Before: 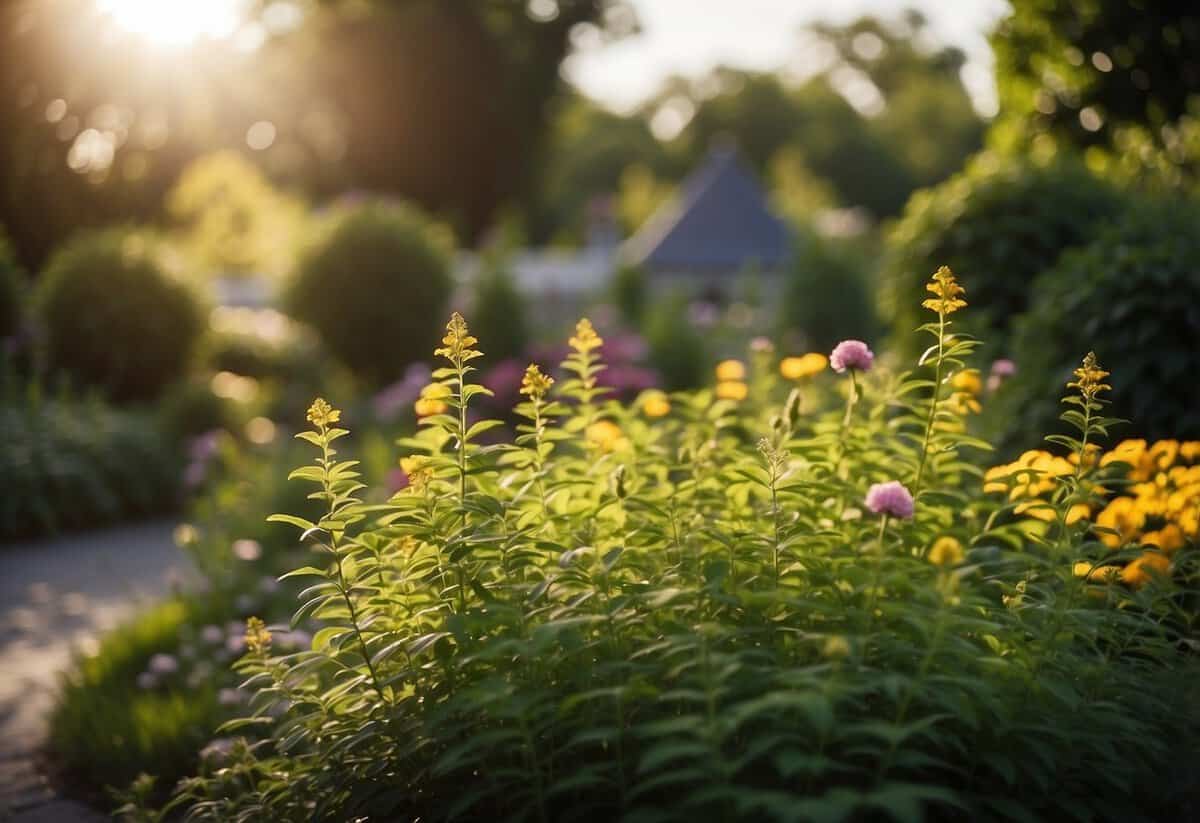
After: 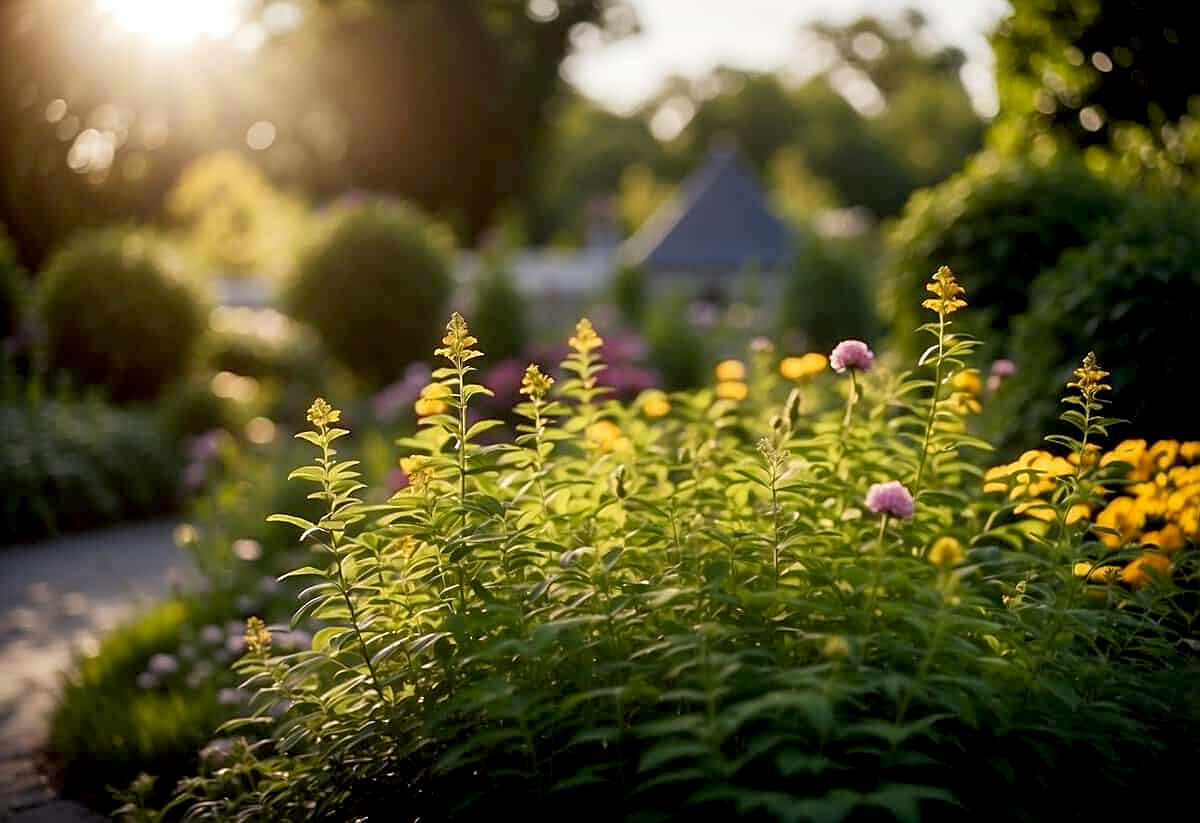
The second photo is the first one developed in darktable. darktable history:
exposure: black level correction 0.01, exposure 0.011 EV, compensate highlight preservation false
sharpen: on, module defaults
